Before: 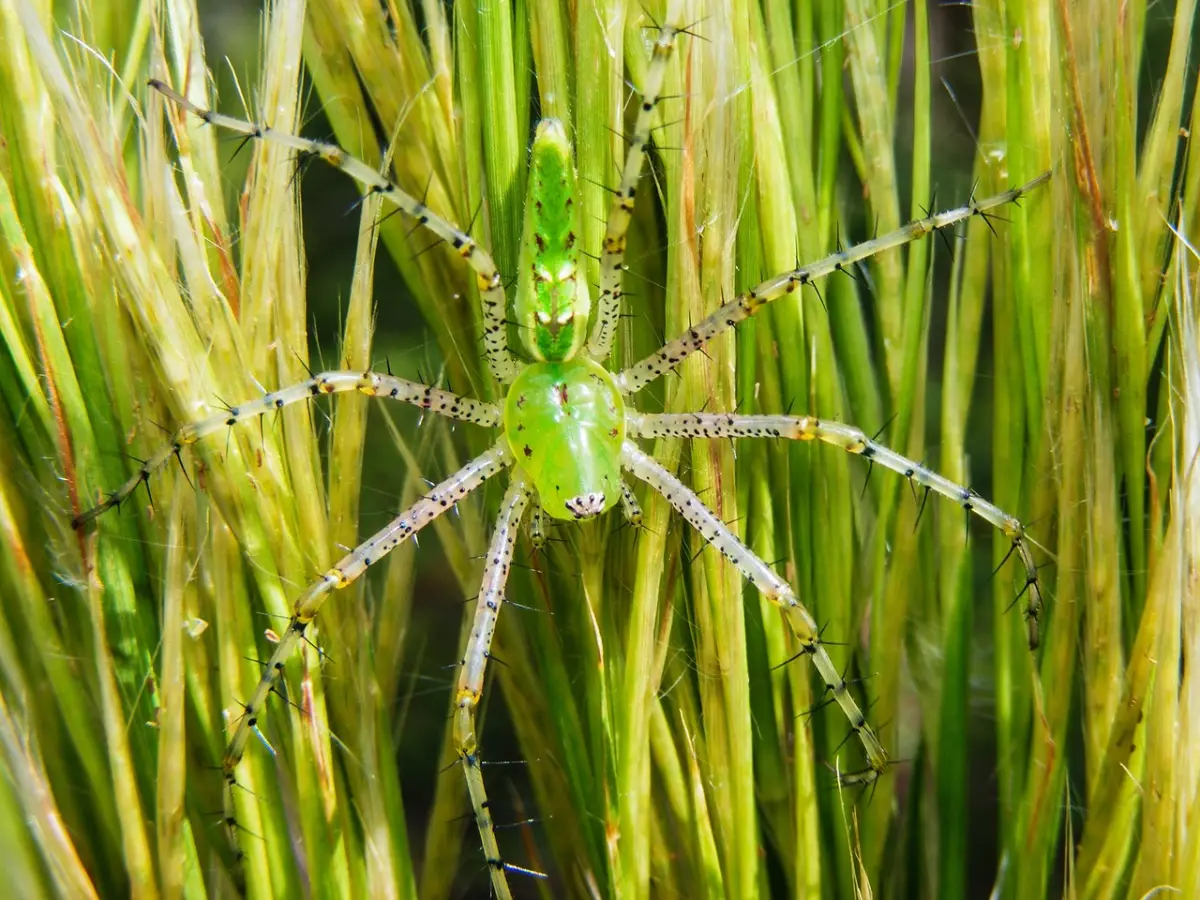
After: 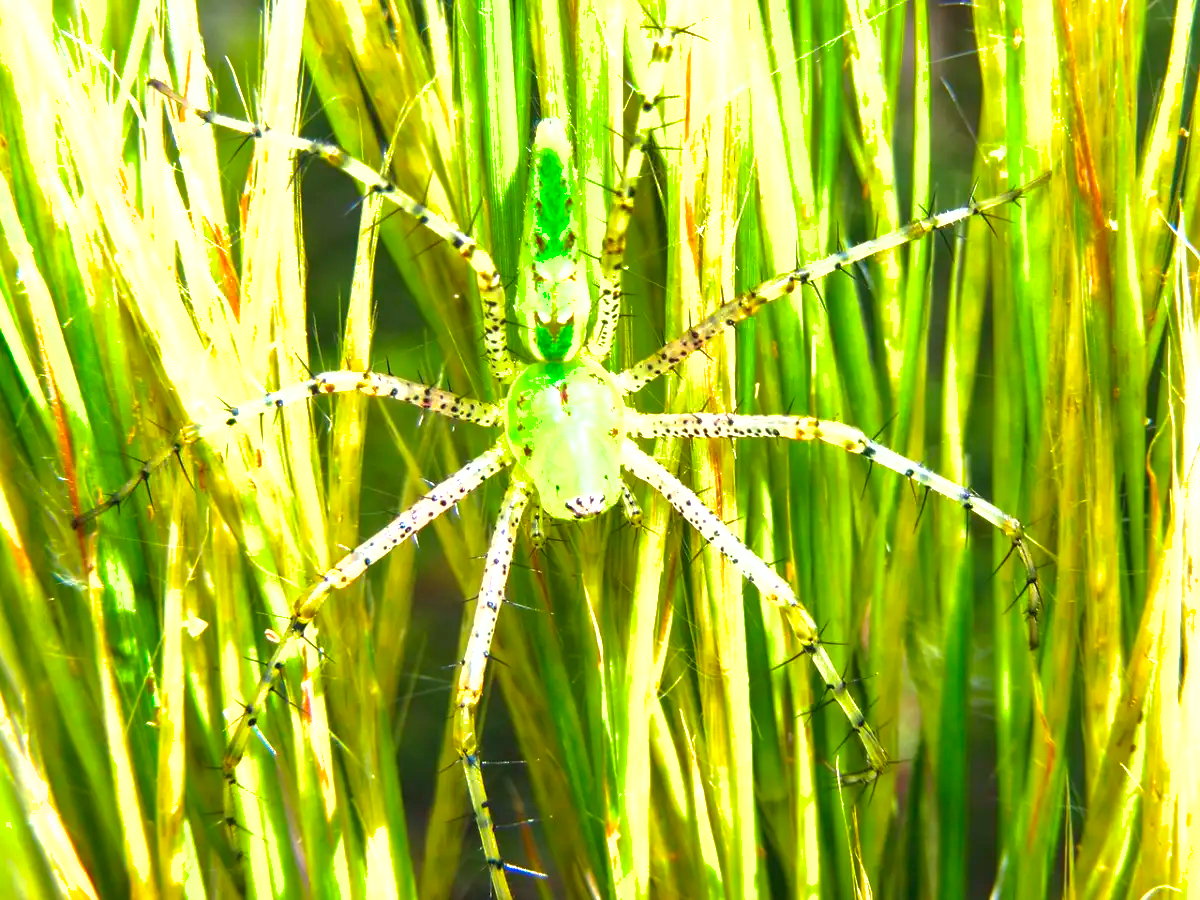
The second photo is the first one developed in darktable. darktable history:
exposure: black level correction 0, exposure 1.199 EV, compensate highlight preservation false
color correction: highlights b* 0.042, saturation 1.27
shadows and highlights: on, module defaults
